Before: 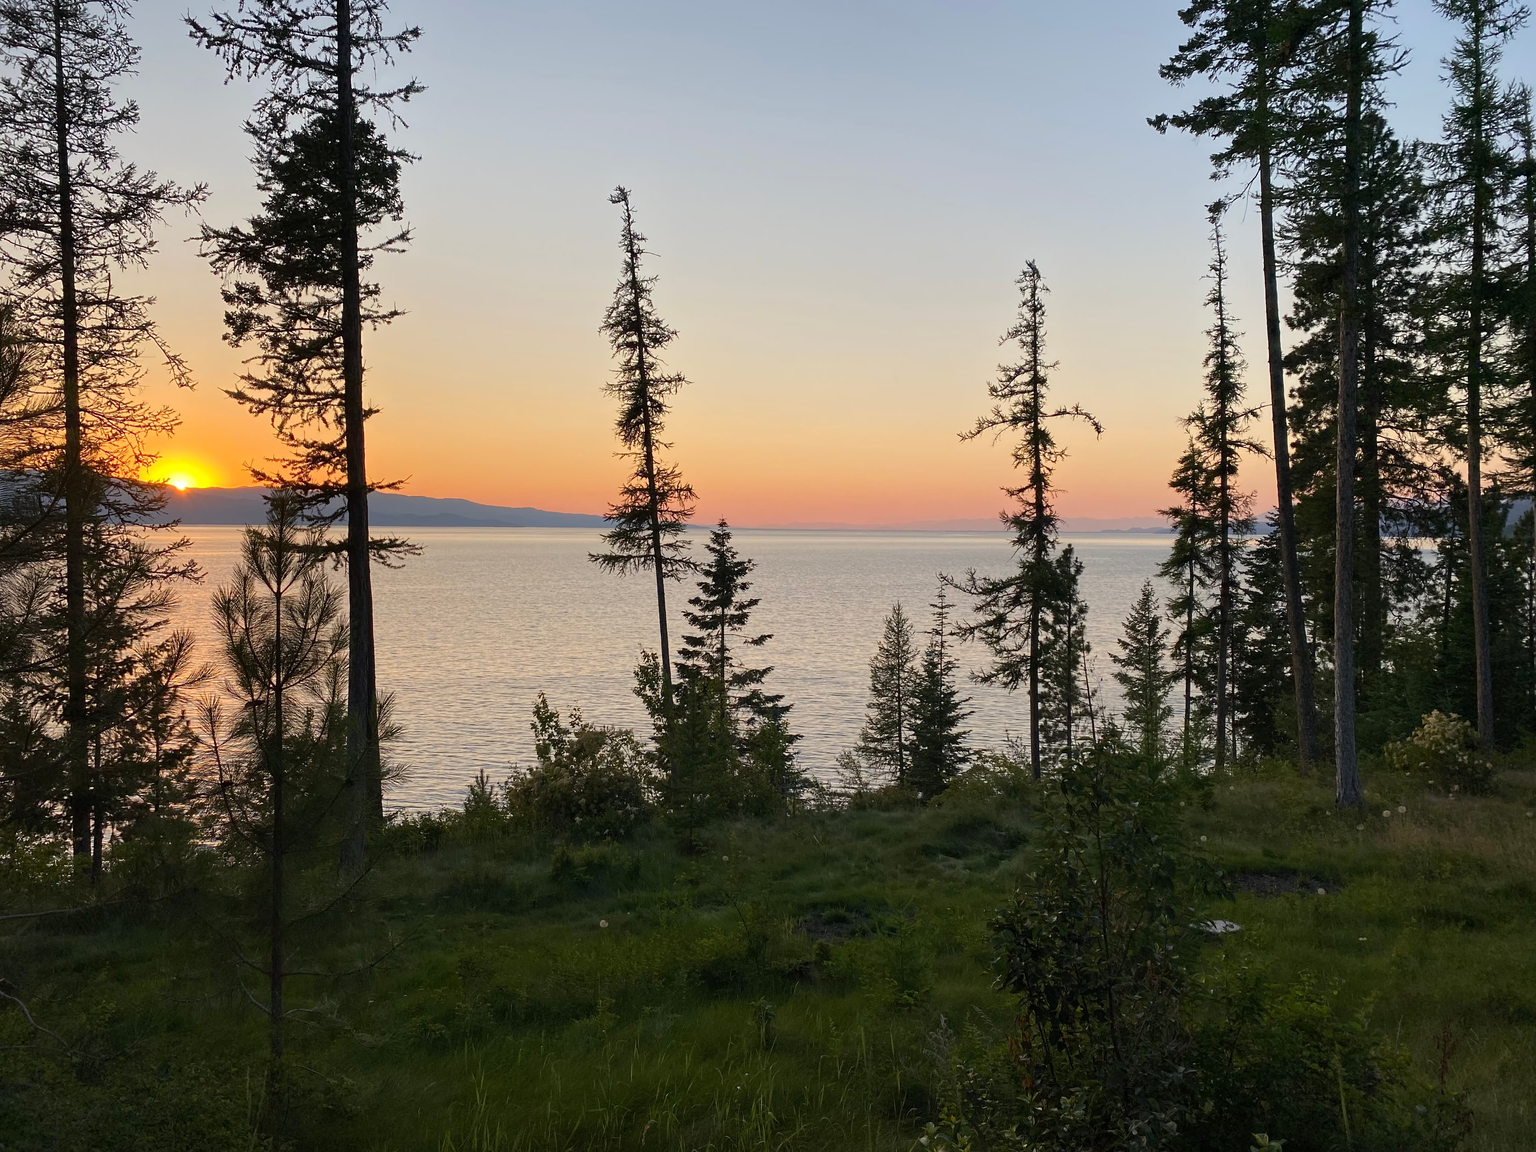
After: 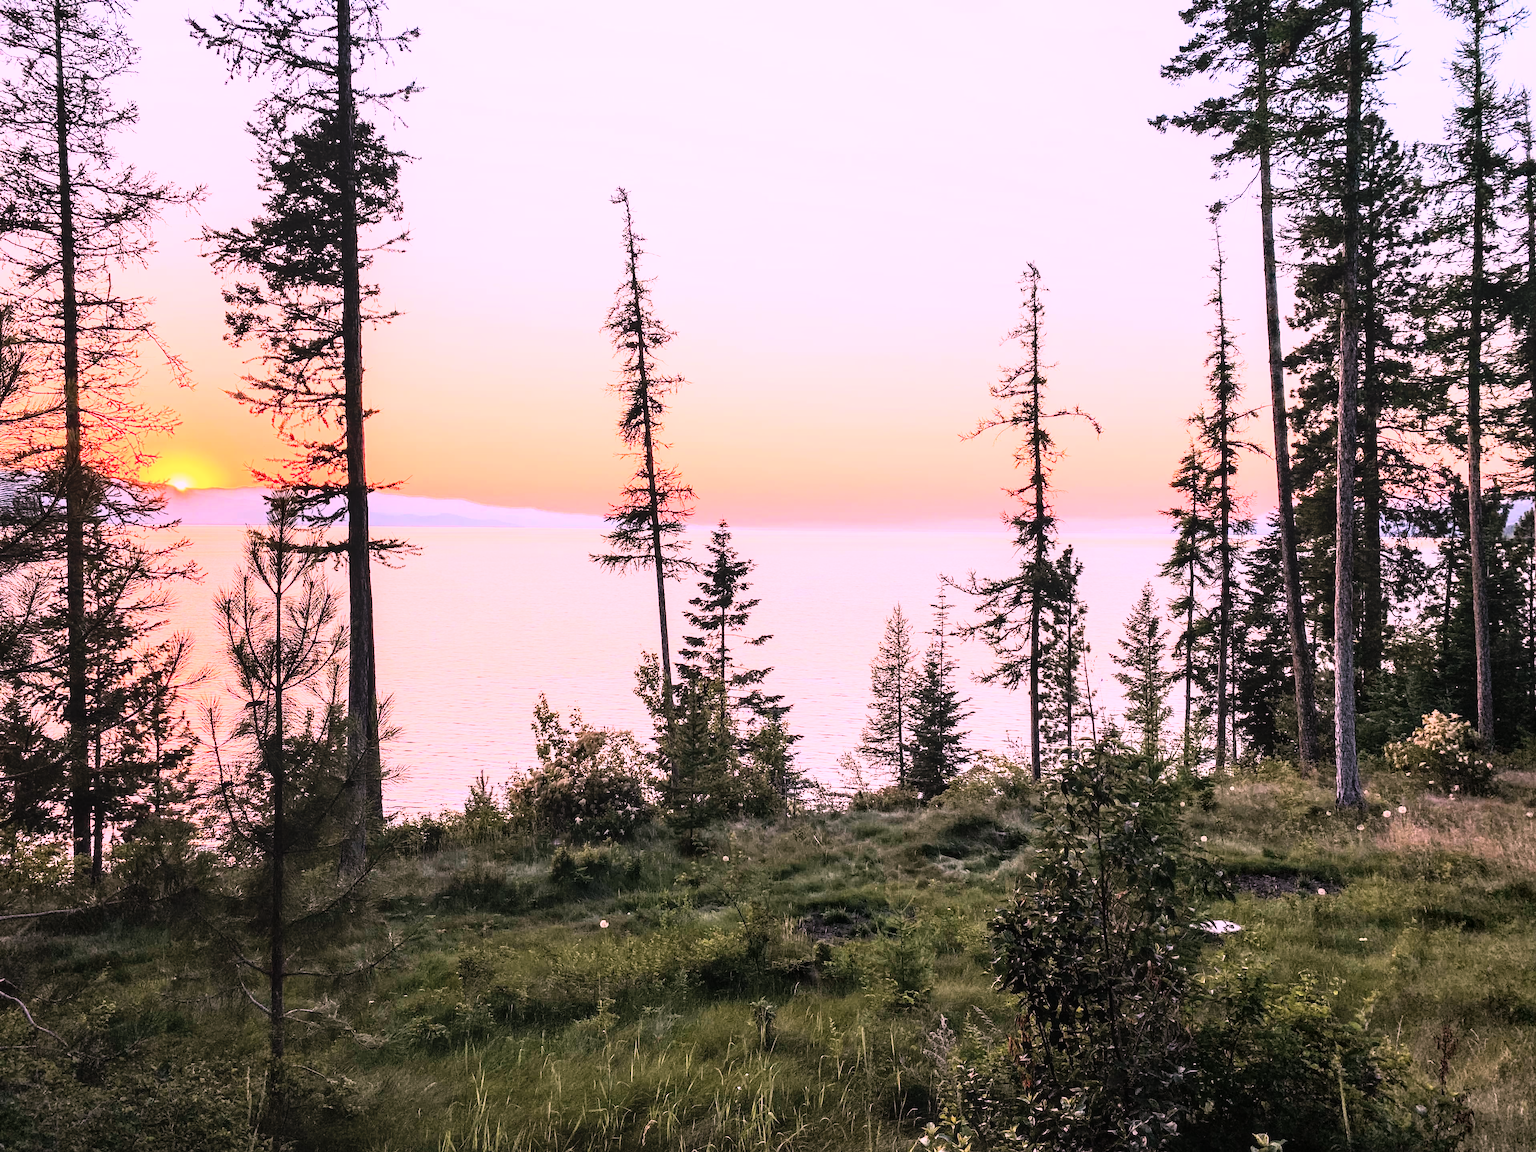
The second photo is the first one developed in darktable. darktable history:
rgb curve: curves: ch0 [(0, 0) (0.21, 0.15) (0.24, 0.21) (0.5, 0.75) (0.75, 0.96) (0.89, 0.99) (1, 1)]; ch1 [(0, 0.02) (0.21, 0.13) (0.25, 0.2) (0.5, 0.67) (0.75, 0.9) (0.89, 0.97) (1, 1)]; ch2 [(0, 0.02) (0.21, 0.13) (0.25, 0.2) (0.5, 0.67) (0.75, 0.9) (0.89, 0.97) (1, 1)], compensate middle gray true
color correction: highlights a* 15.46, highlights b* -20.56
local contrast: on, module defaults
exposure: black level correction 0, exposure 1.2 EV, compensate highlight preservation false
white balance: red 1.127, blue 0.943
